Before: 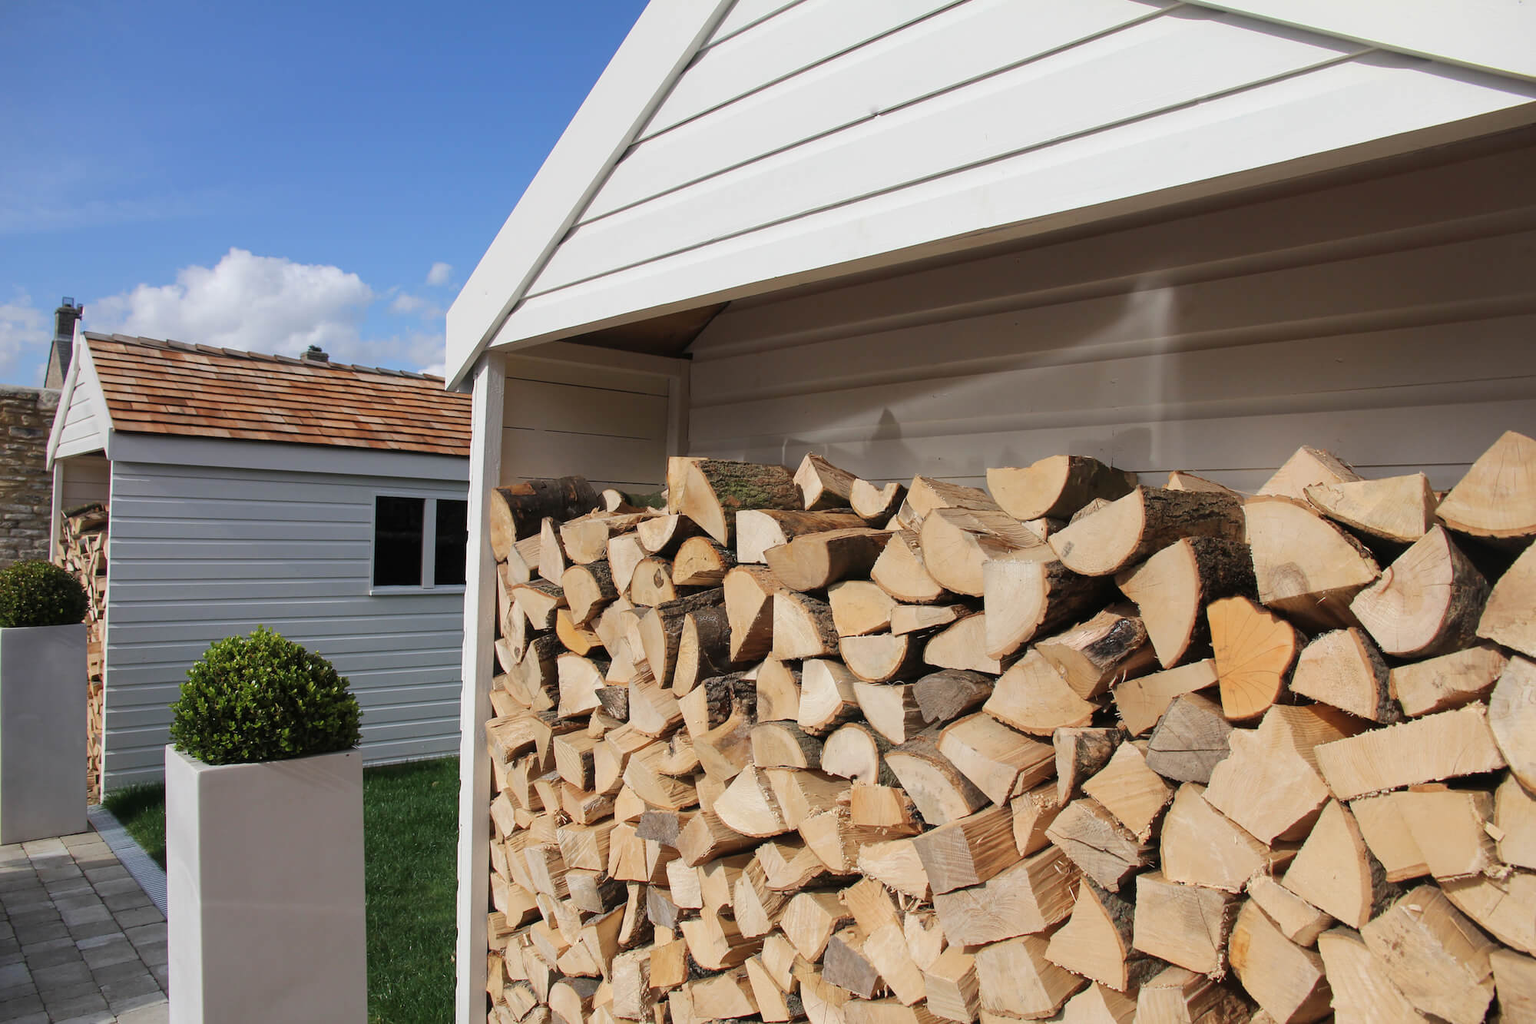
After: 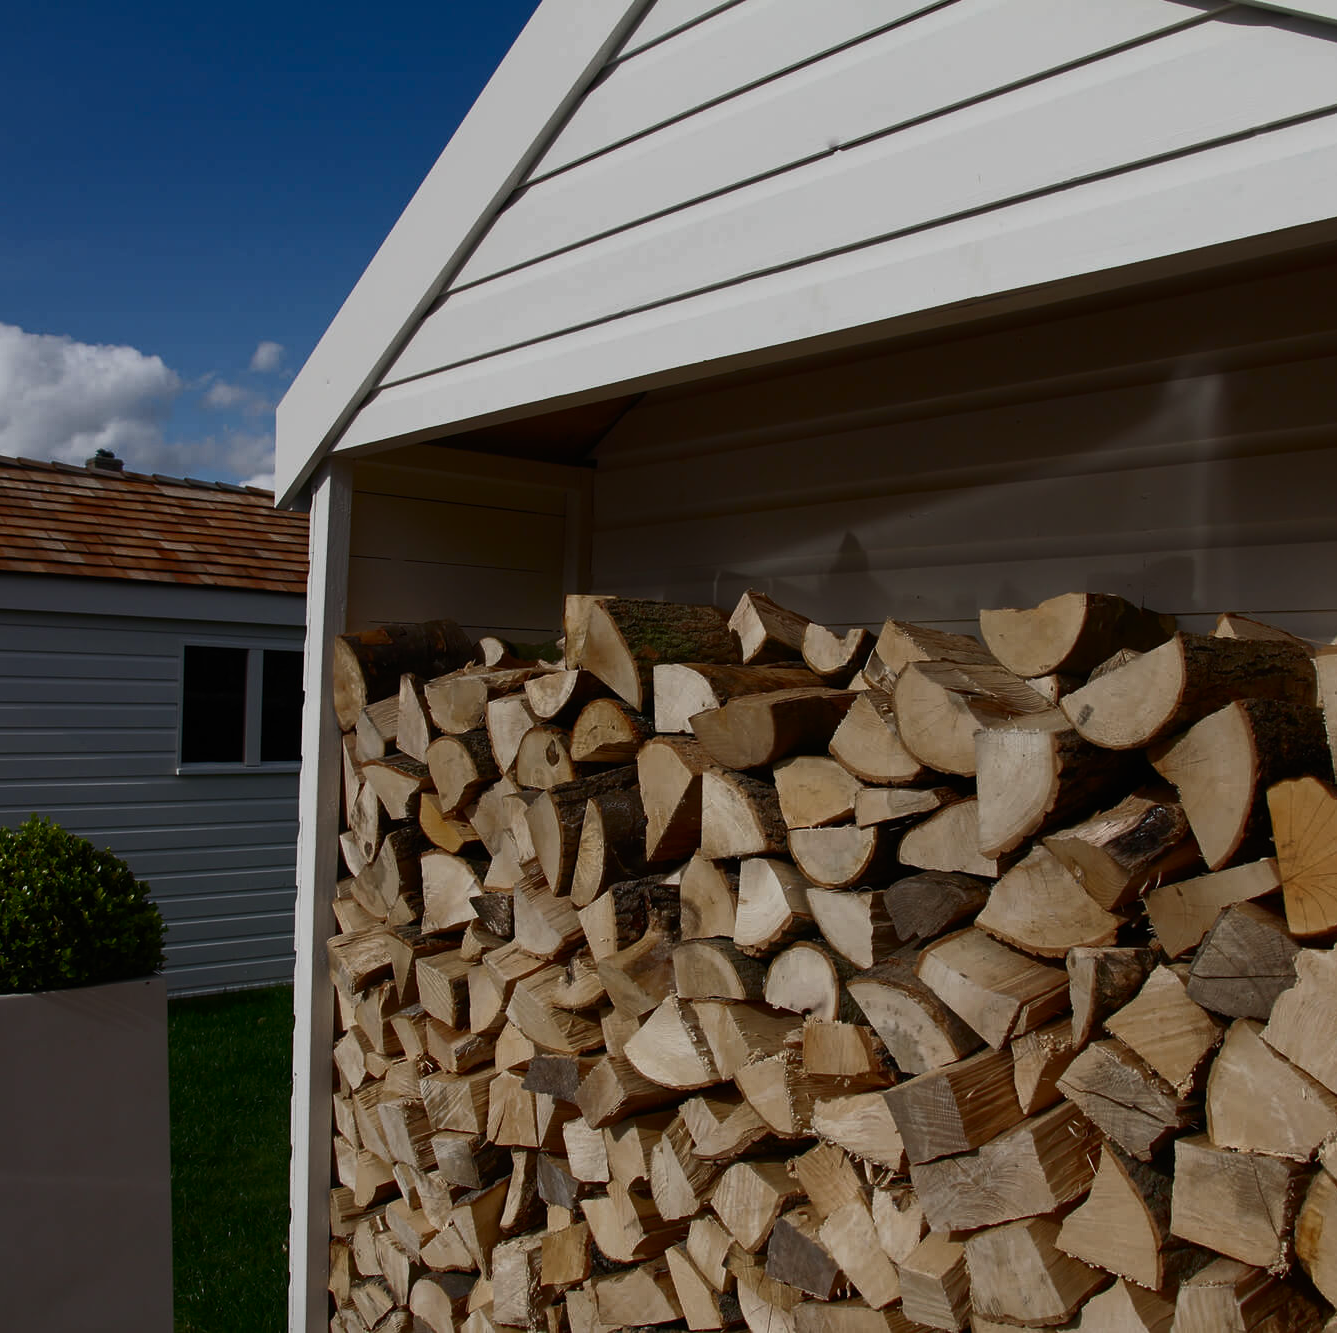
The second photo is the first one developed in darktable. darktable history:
exposure: exposure 0.216 EV, compensate highlight preservation false
contrast brightness saturation: contrast 0.399, brightness 0.113, saturation 0.211
crop and rotate: left 15.26%, right 17.858%
tone equalizer: -8 EV -1.99 EV, -7 EV -1.97 EV, -6 EV -2 EV, -5 EV -1.98 EV, -4 EV -1.98 EV, -3 EV -1.98 EV, -2 EV -1.97 EV, -1 EV -1.63 EV, +0 EV -1.97 EV, edges refinement/feathering 500, mask exposure compensation -1.57 EV, preserve details no
